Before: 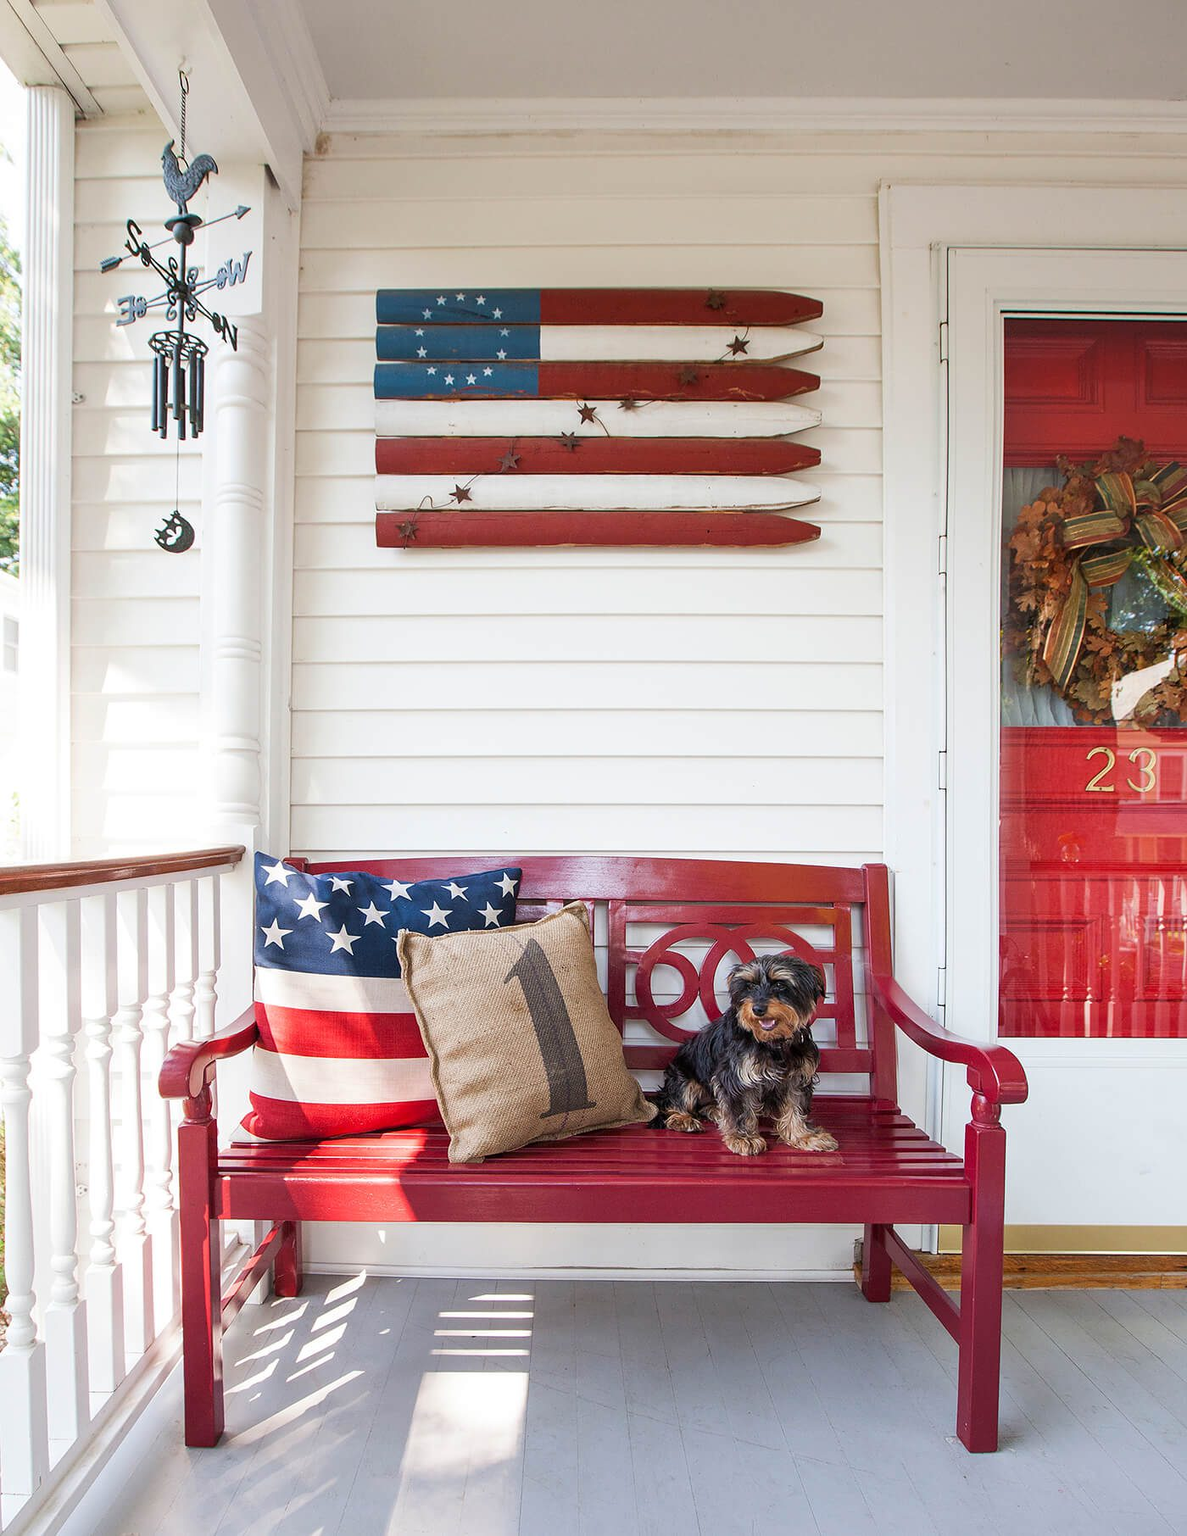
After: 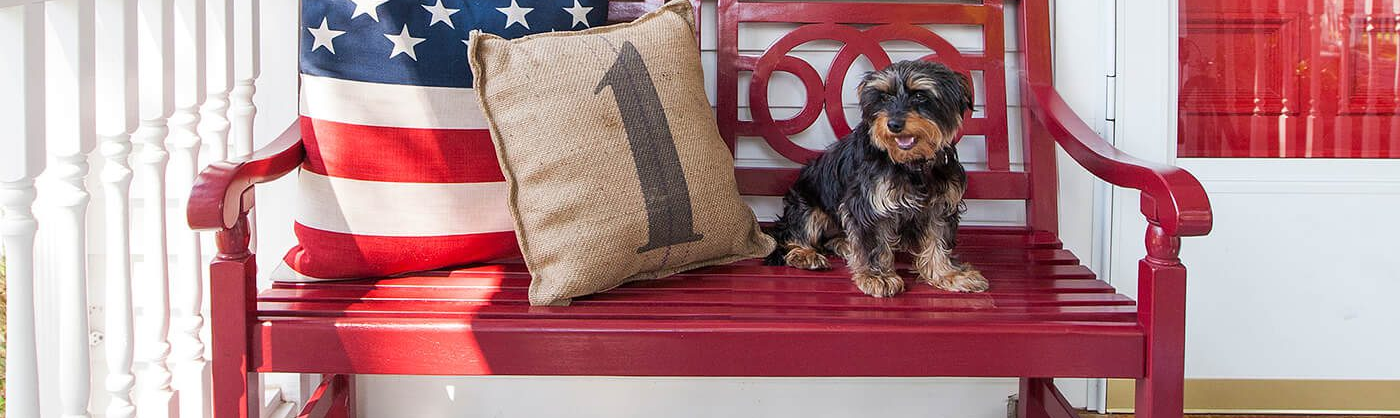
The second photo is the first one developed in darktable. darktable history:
crop and rotate: top 58.86%, bottom 18.062%
